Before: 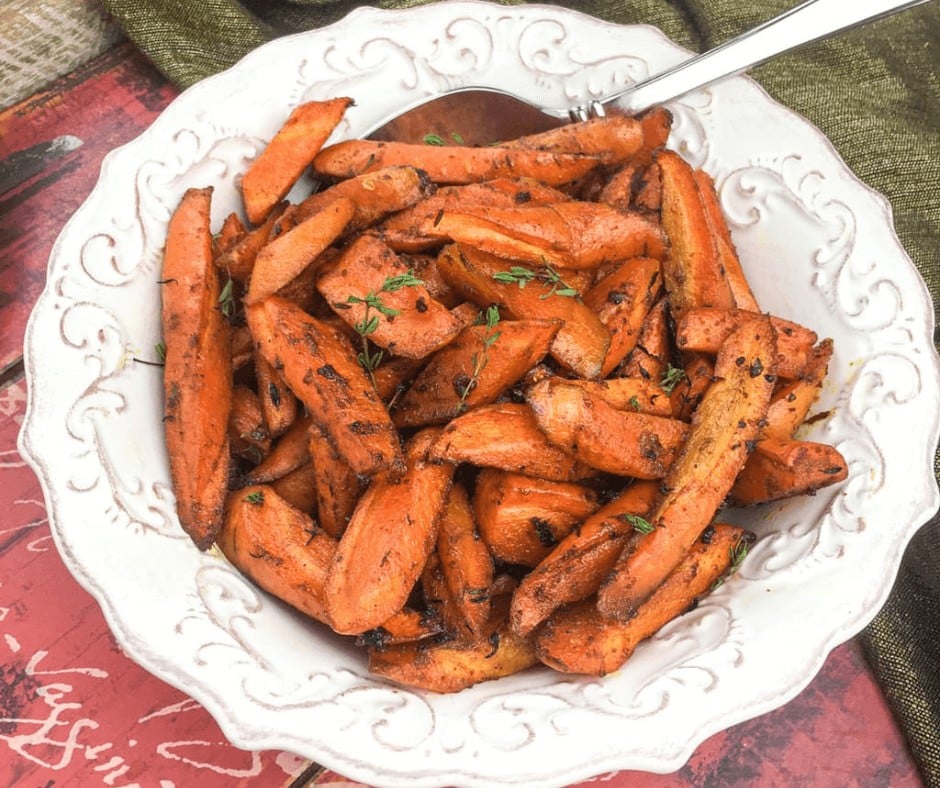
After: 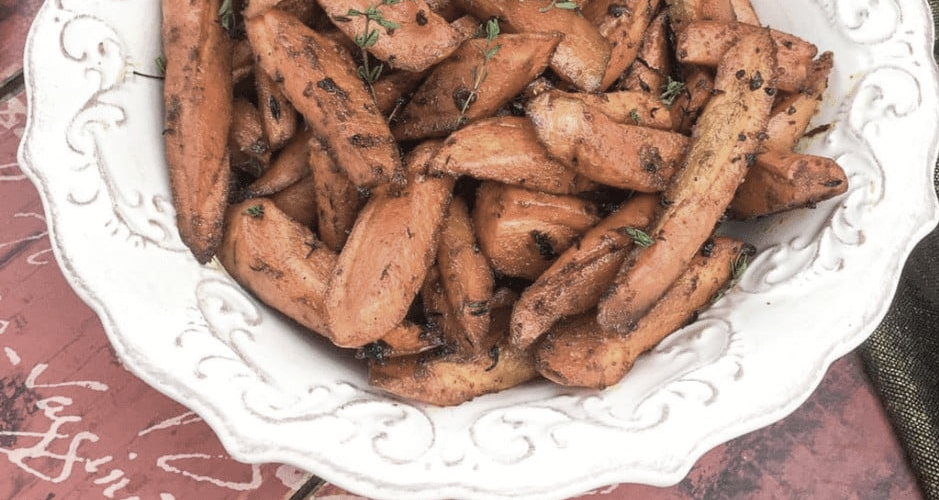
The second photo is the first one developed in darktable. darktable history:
color correction: highlights b* -0.062, saturation 0.557
crop and rotate: top 36.491%
